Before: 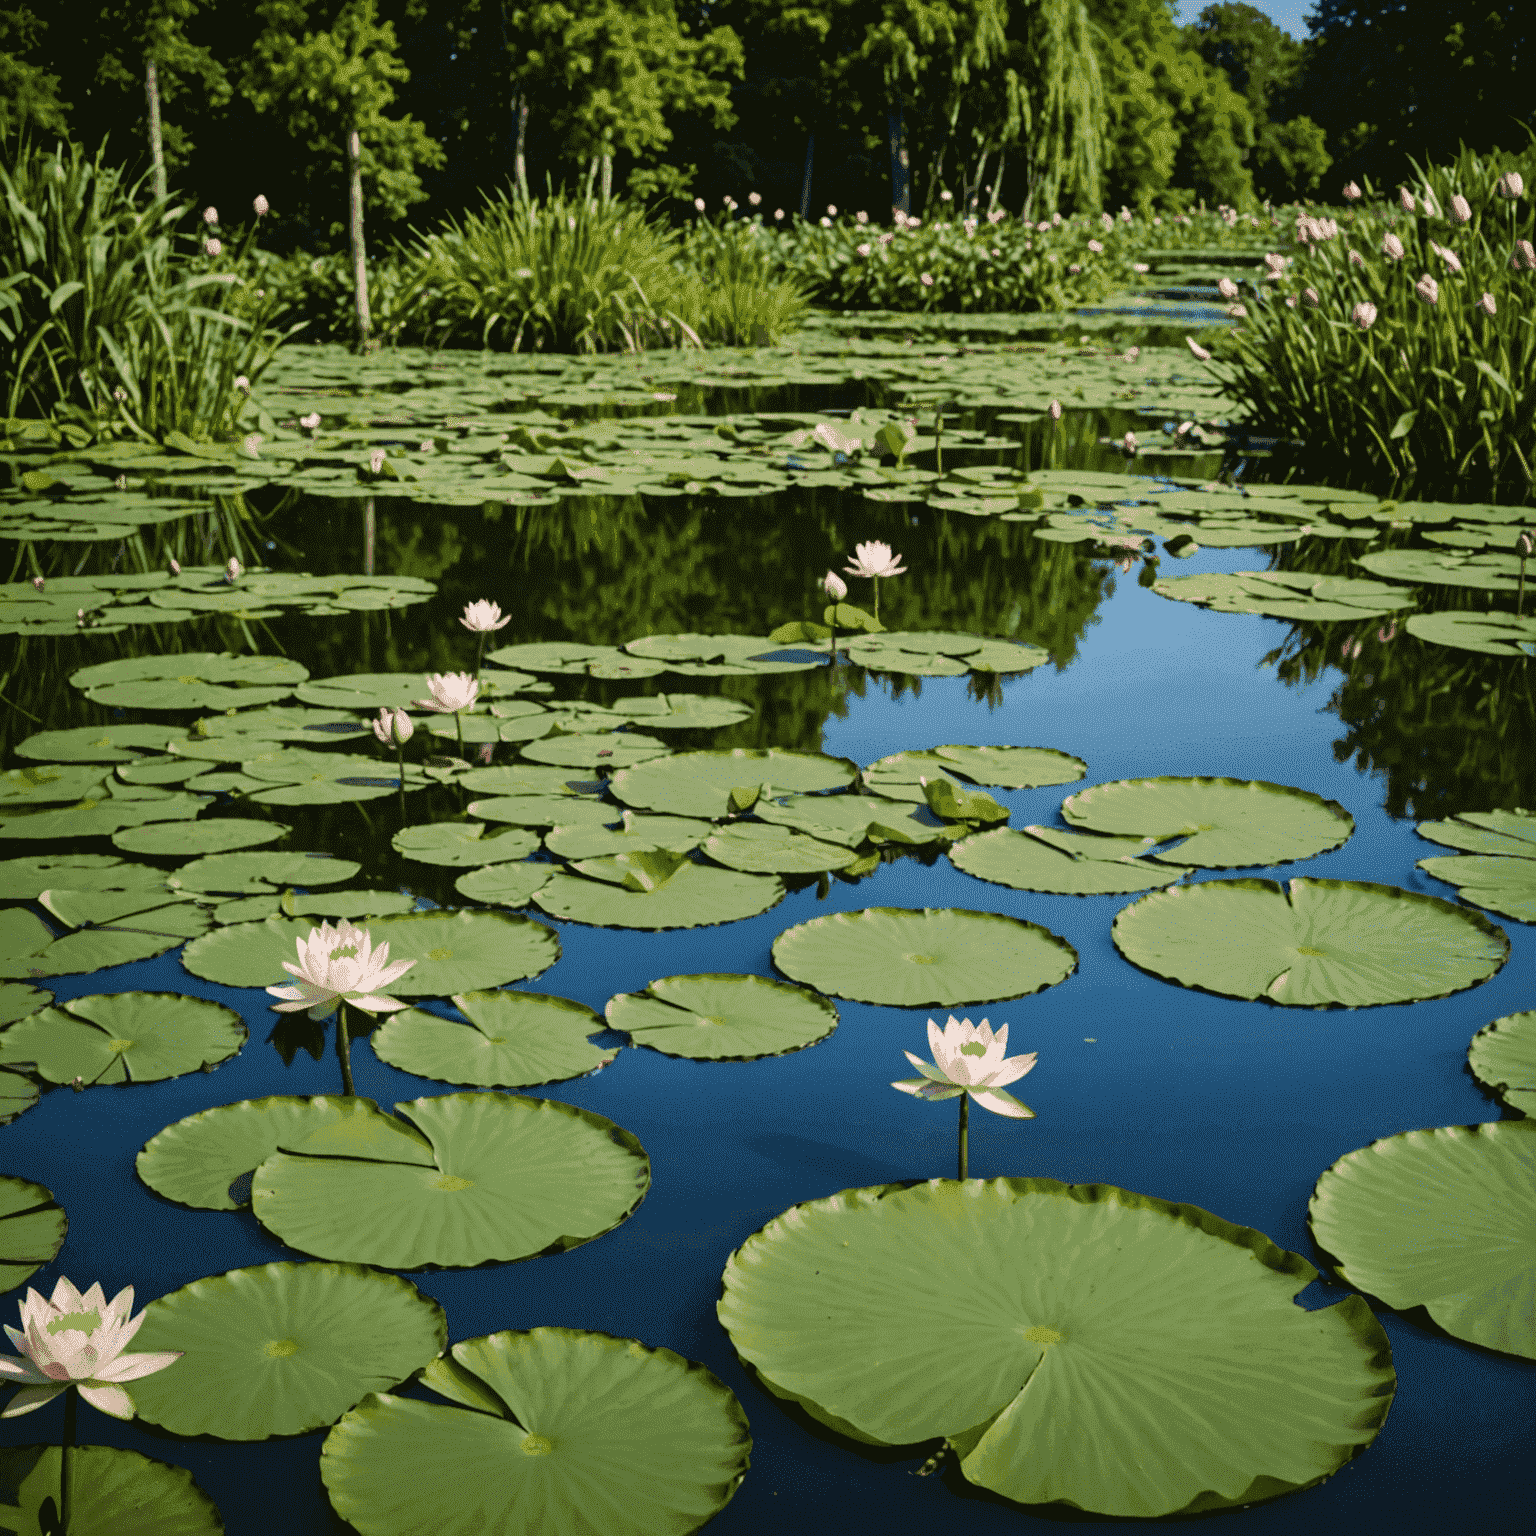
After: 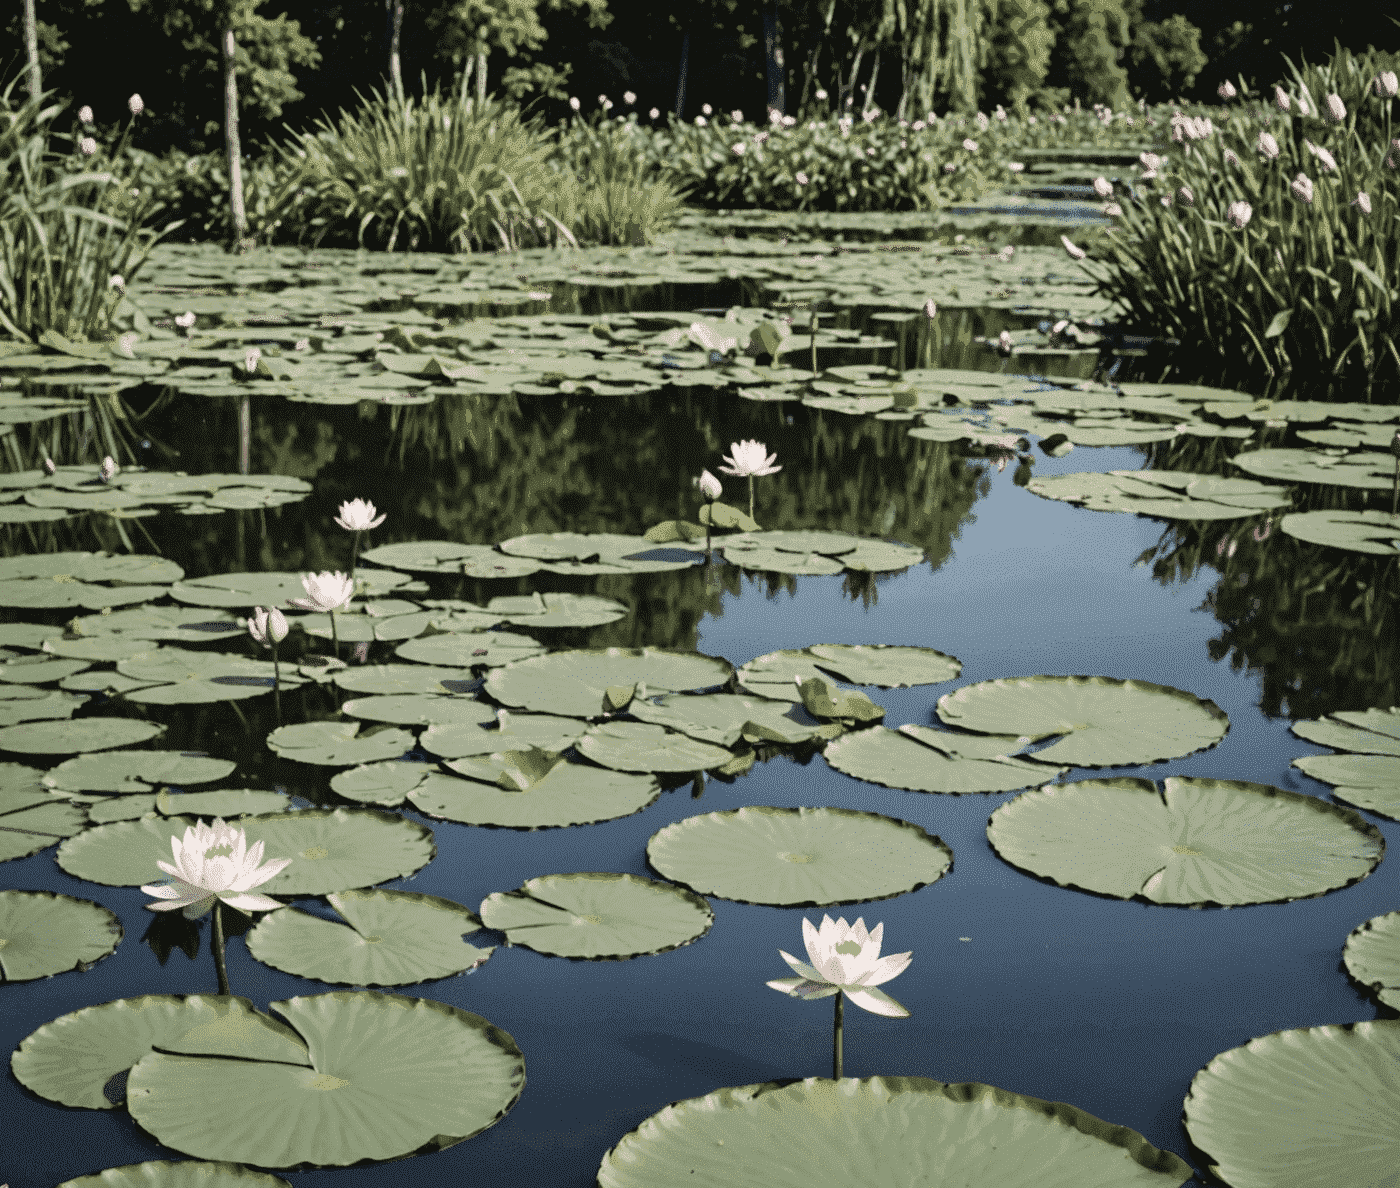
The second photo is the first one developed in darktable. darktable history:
crop: left 8.155%, top 6.611%, bottom 15.385%
color zones: curves: ch0 [(0, 0.6) (0.129, 0.585) (0.193, 0.596) (0.429, 0.5) (0.571, 0.5) (0.714, 0.5) (0.857, 0.5) (1, 0.6)]; ch1 [(0, 0.453) (0.112, 0.245) (0.213, 0.252) (0.429, 0.233) (0.571, 0.231) (0.683, 0.242) (0.857, 0.296) (1, 0.453)]
